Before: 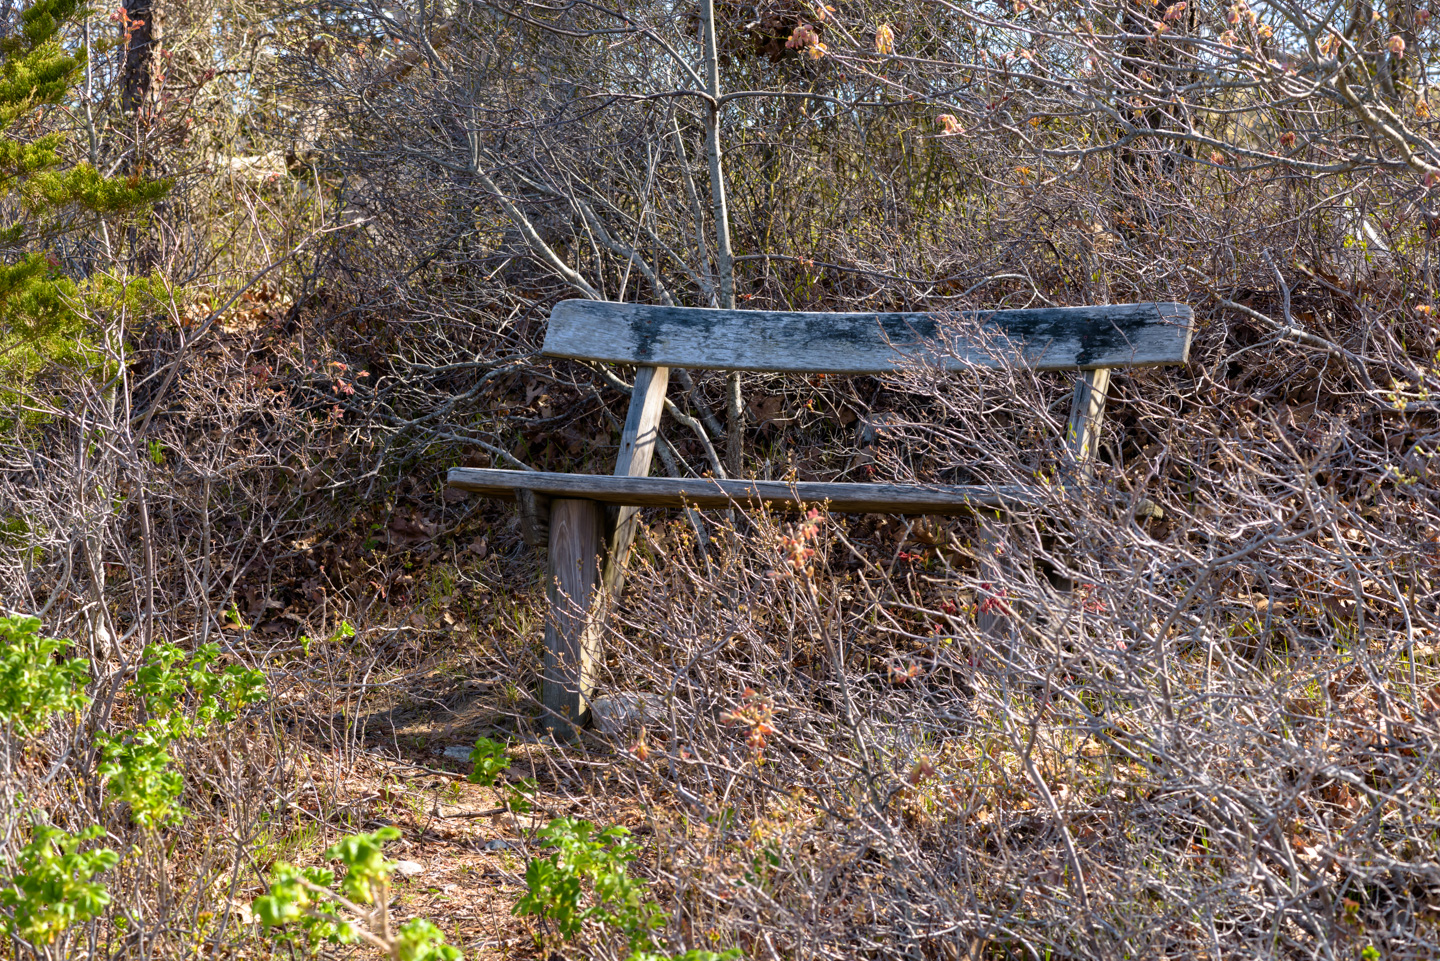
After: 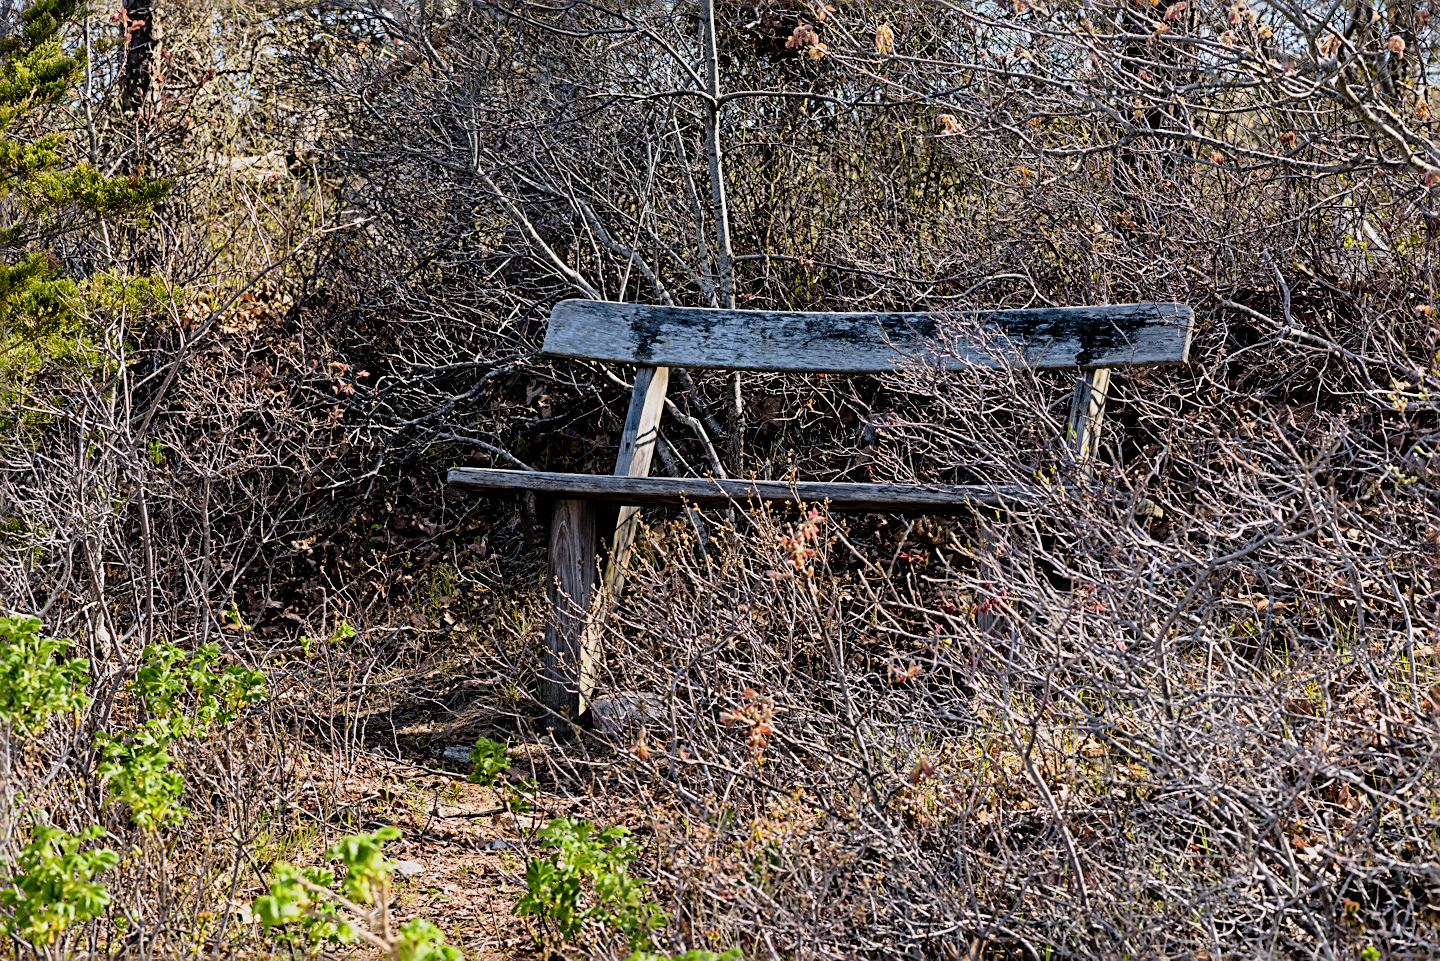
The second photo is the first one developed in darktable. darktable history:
filmic rgb: black relative exposure -5.06 EV, white relative exposure 3.97 EV, threshold 2.94 EV, hardness 2.91, contrast 1.191, enable highlight reconstruction true
sharpen: radius 2.811, amount 0.726
